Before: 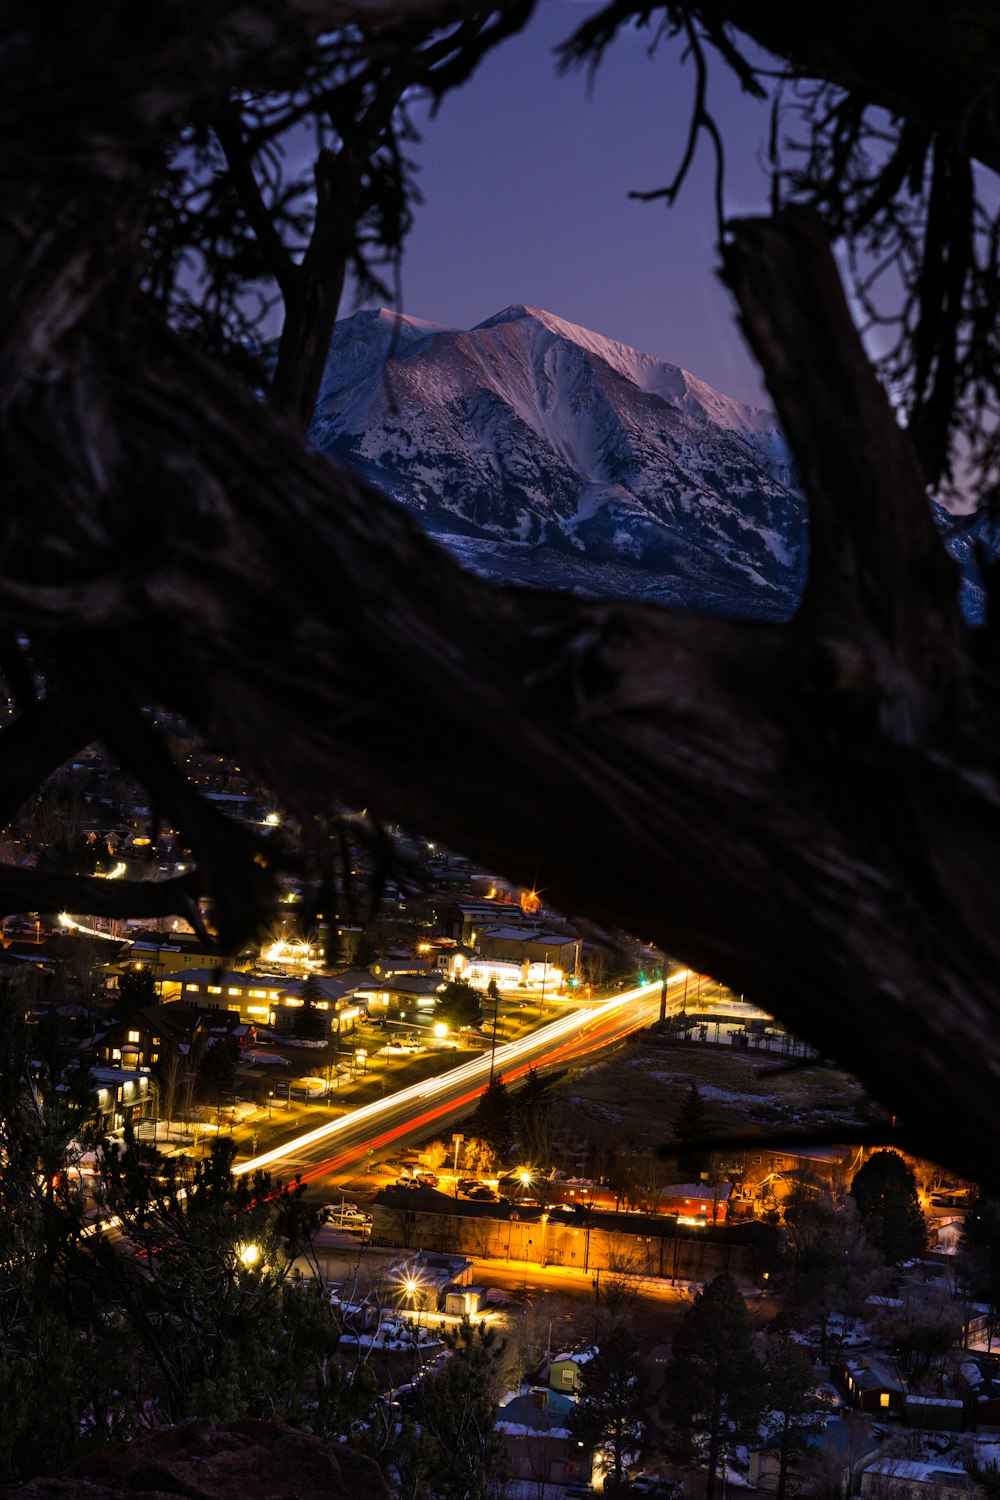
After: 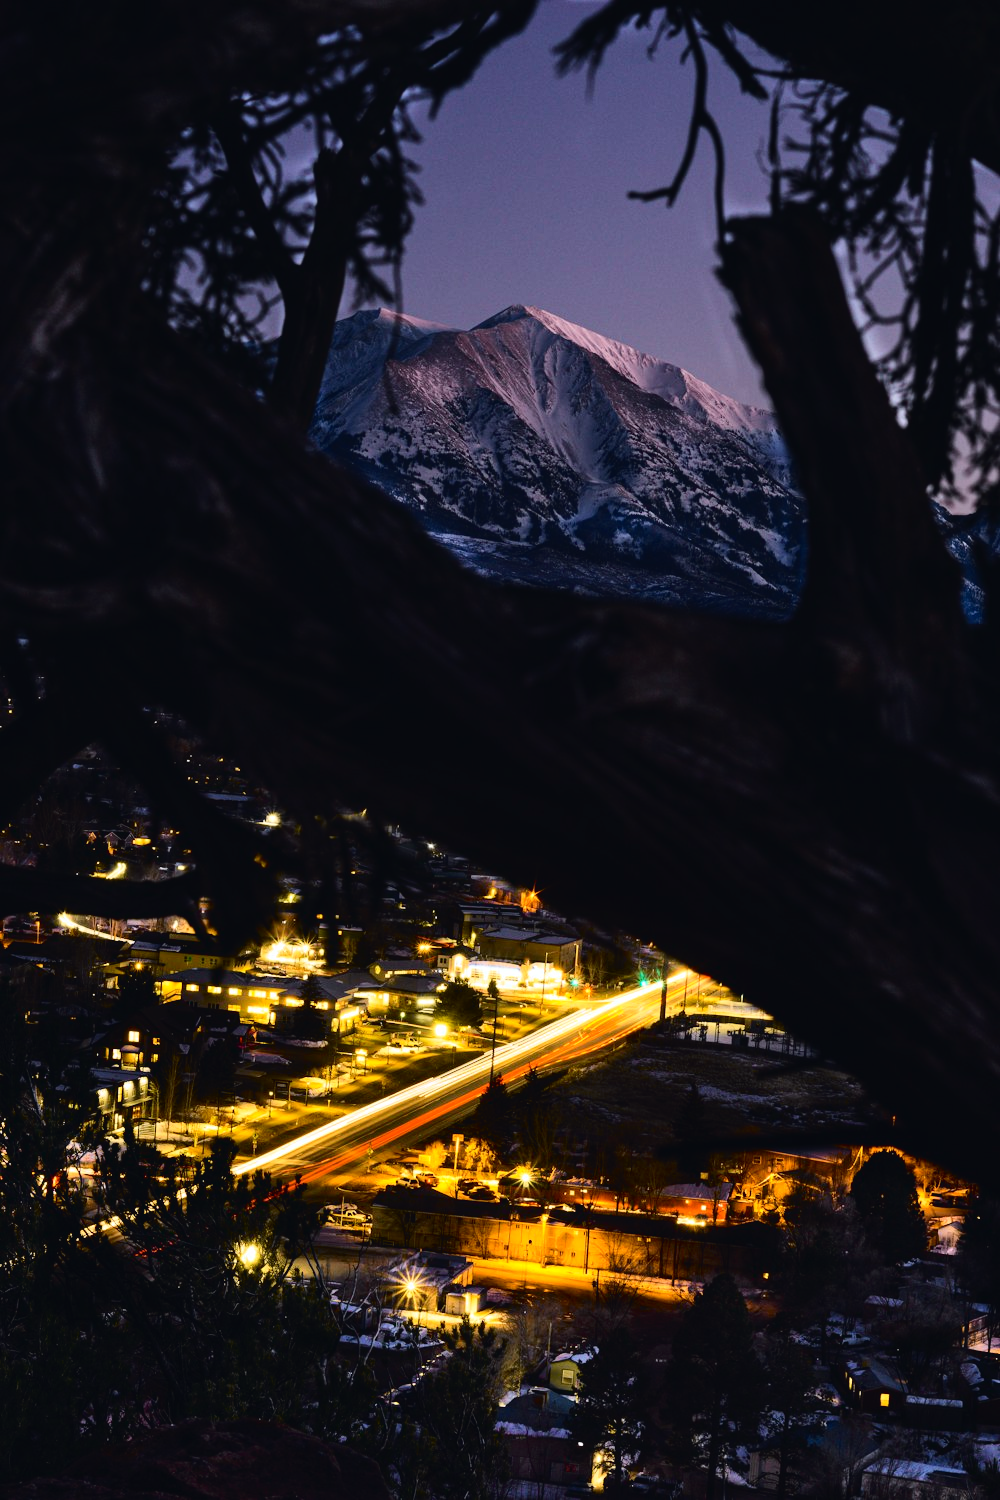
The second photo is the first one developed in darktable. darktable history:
exposure: exposure 0.2 EV, compensate highlight preservation false
tone curve: curves: ch0 [(0, 0.023) (0.104, 0.058) (0.21, 0.162) (0.469, 0.524) (0.579, 0.65) (0.725, 0.8) (0.858, 0.903) (1, 0.974)]; ch1 [(0, 0) (0.414, 0.395) (0.447, 0.447) (0.502, 0.501) (0.521, 0.512) (0.566, 0.566) (0.618, 0.61) (0.654, 0.642) (1, 1)]; ch2 [(0, 0) (0.369, 0.388) (0.437, 0.453) (0.492, 0.485) (0.524, 0.508) (0.553, 0.566) (0.583, 0.608) (1, 1)], color space Lab, independent channels, preserve colors none
